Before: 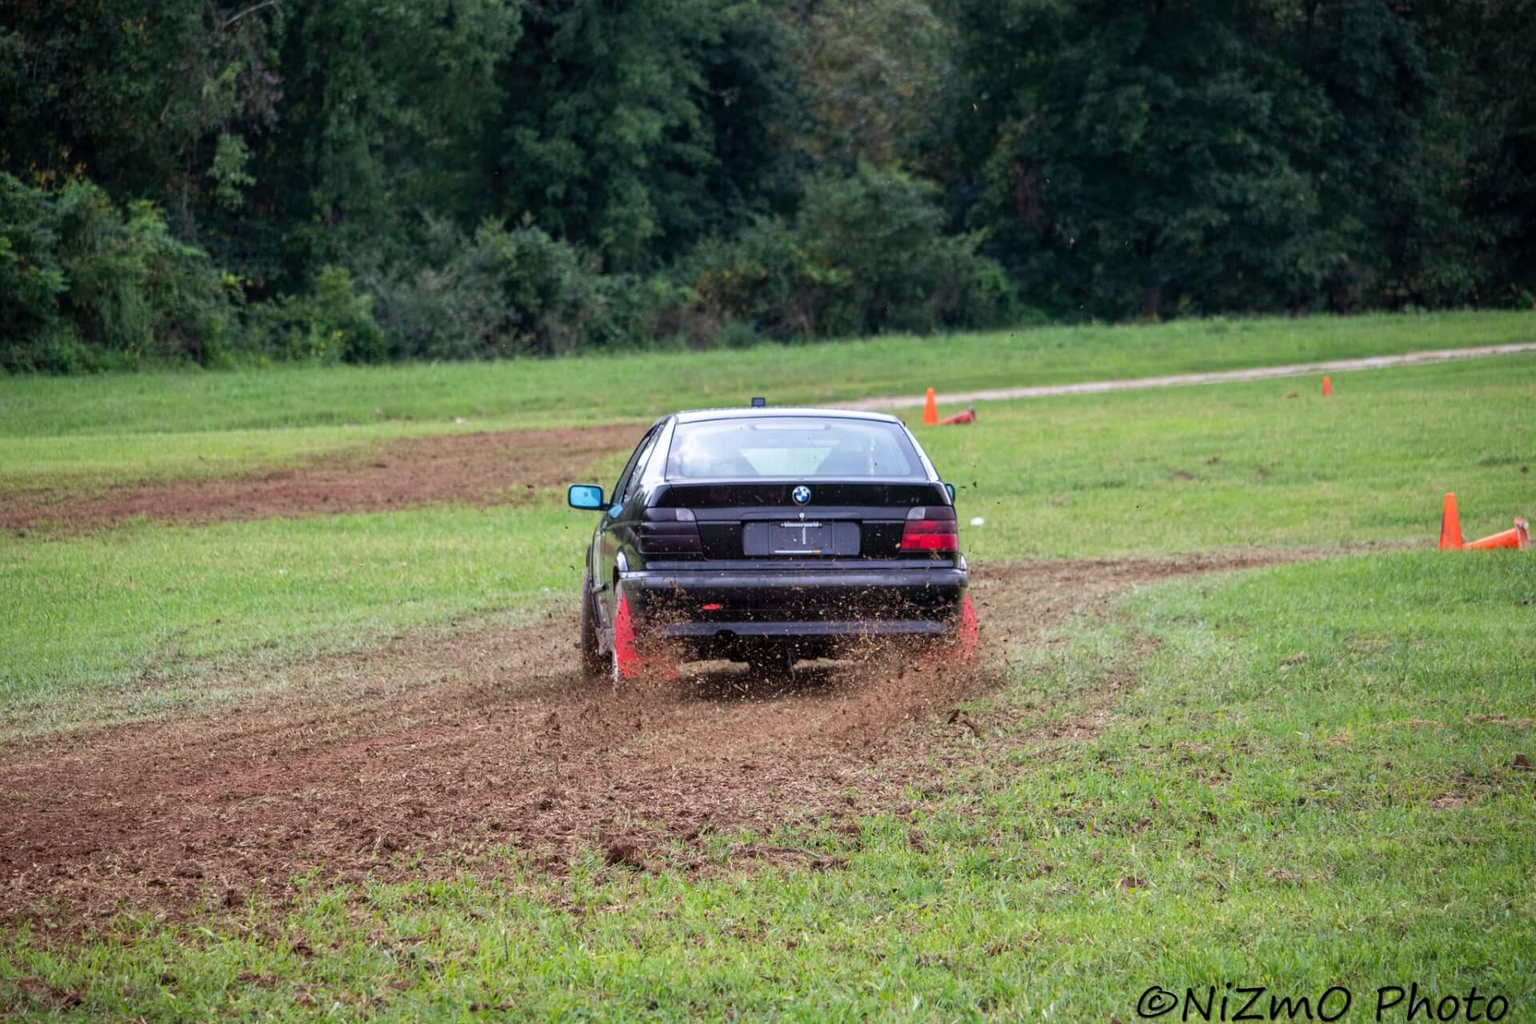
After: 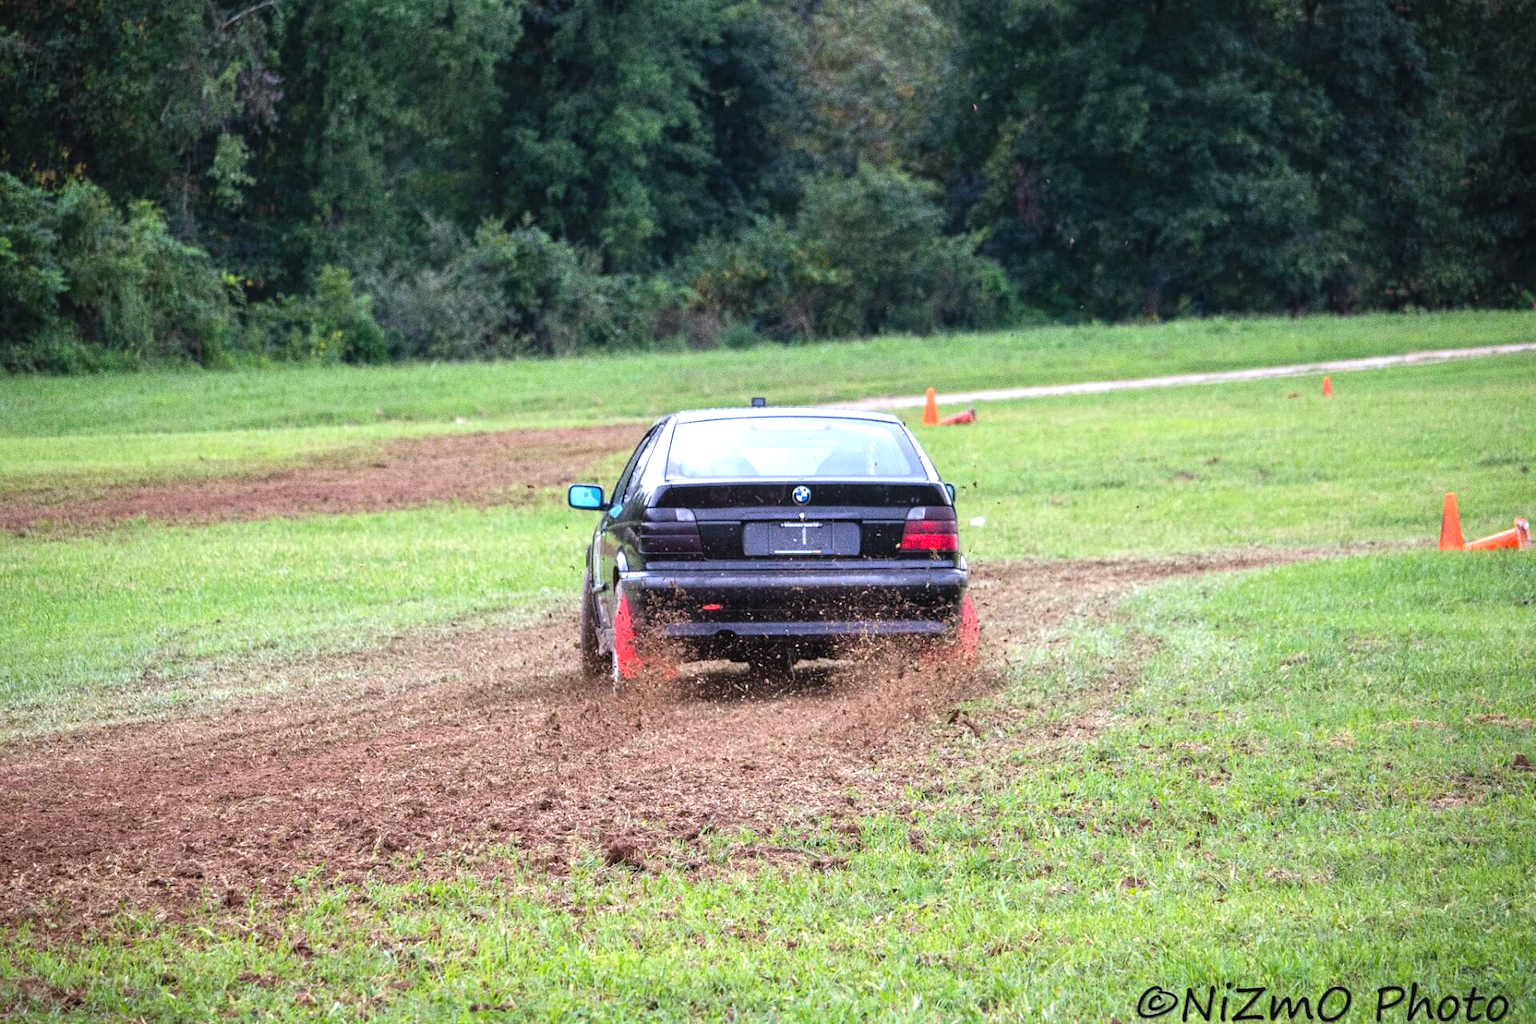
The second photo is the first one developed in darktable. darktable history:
exposure: black level correction -0.002, exposure 0.708 EV, compensate exposure bias true, compensate highlight preservation false
white balance: red 0.984, blue 1.059
grain: coarseness 0.09 ISO, strength 40%
